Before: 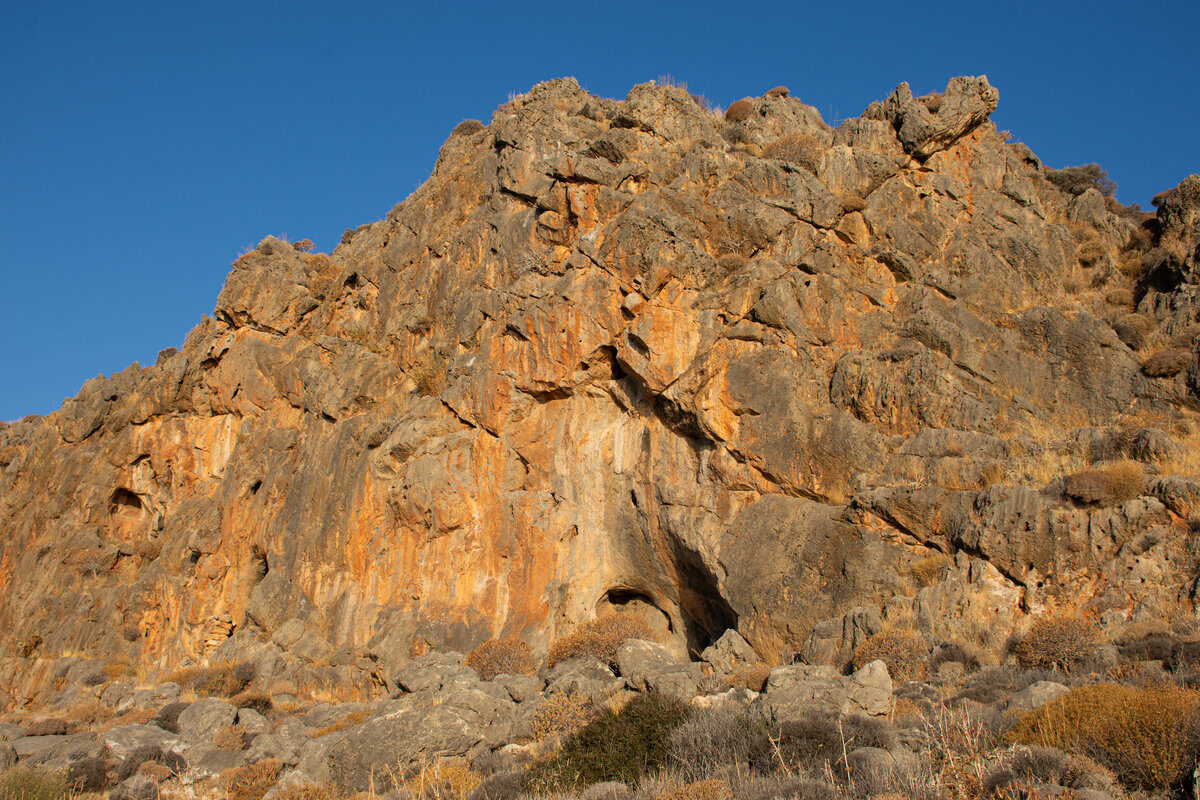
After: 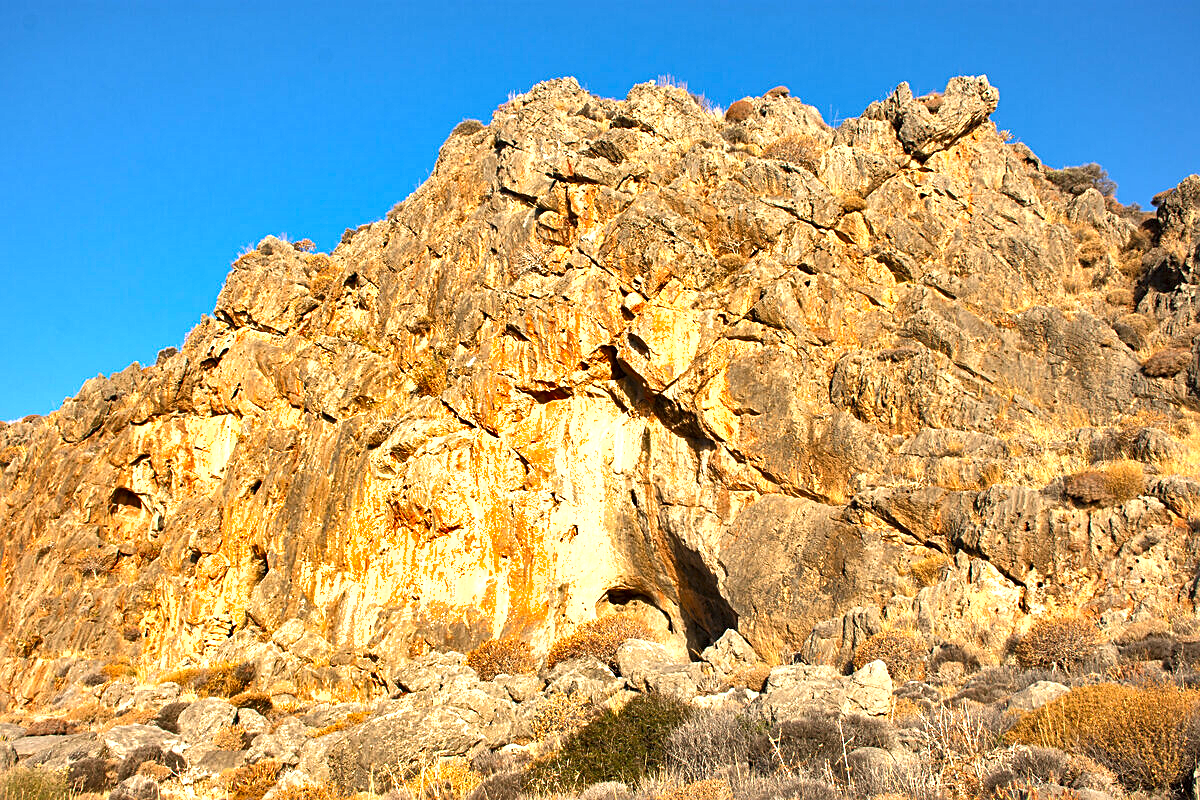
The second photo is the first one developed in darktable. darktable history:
exposure: black level correction 0, exposure 1.461 EV, compensate exposure bias true, compensate highlight preservation false
shadows and highlights: highlights color adjustment 89.39%, soften with gaussian
sharpen: on, module defaults
